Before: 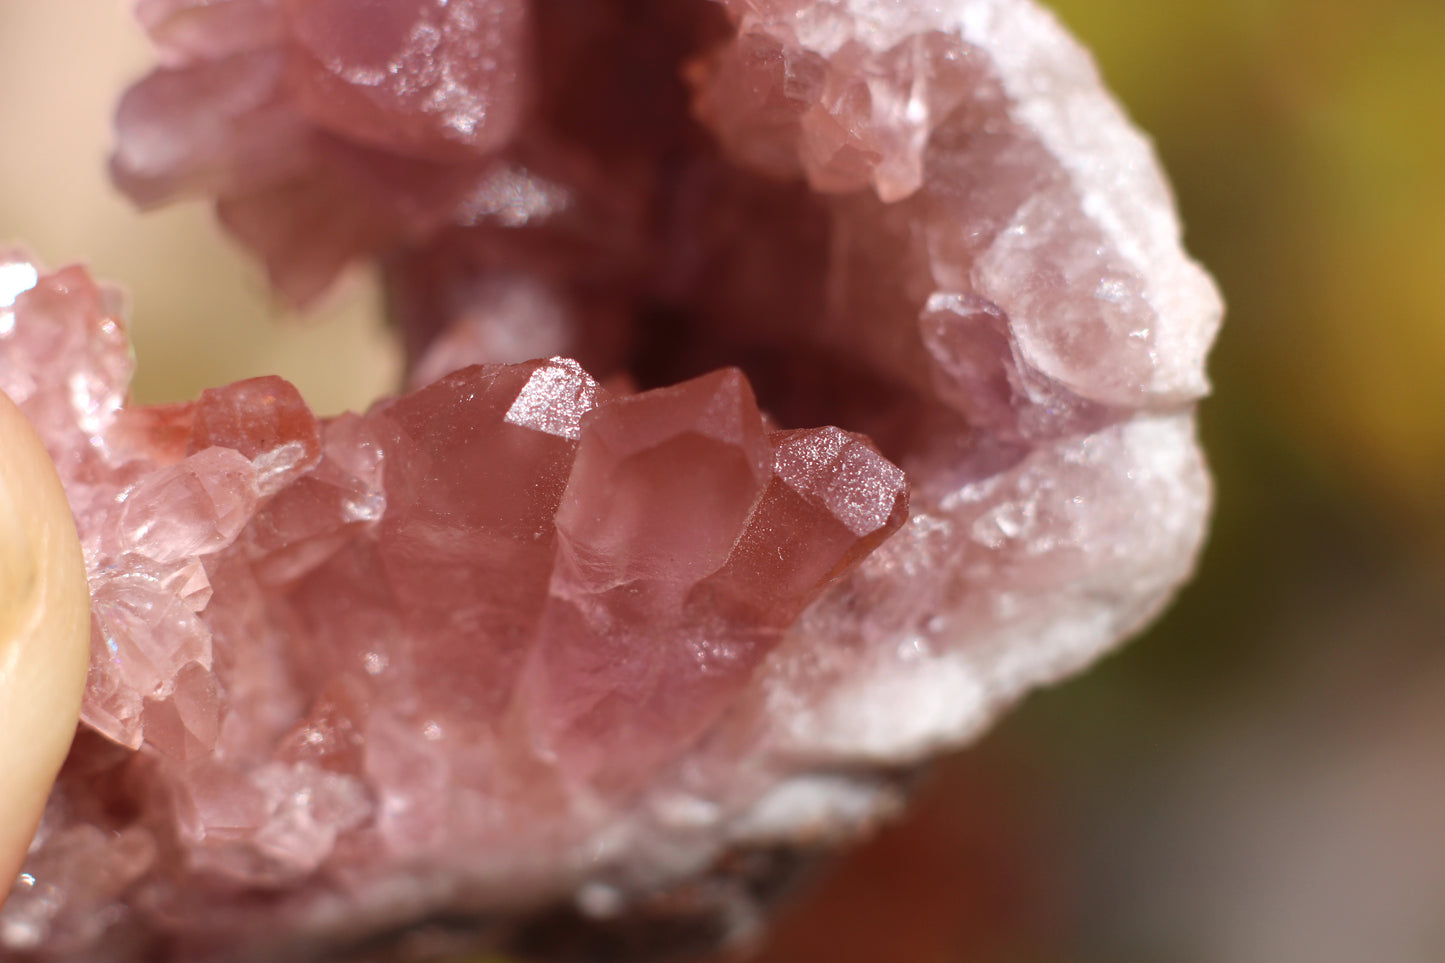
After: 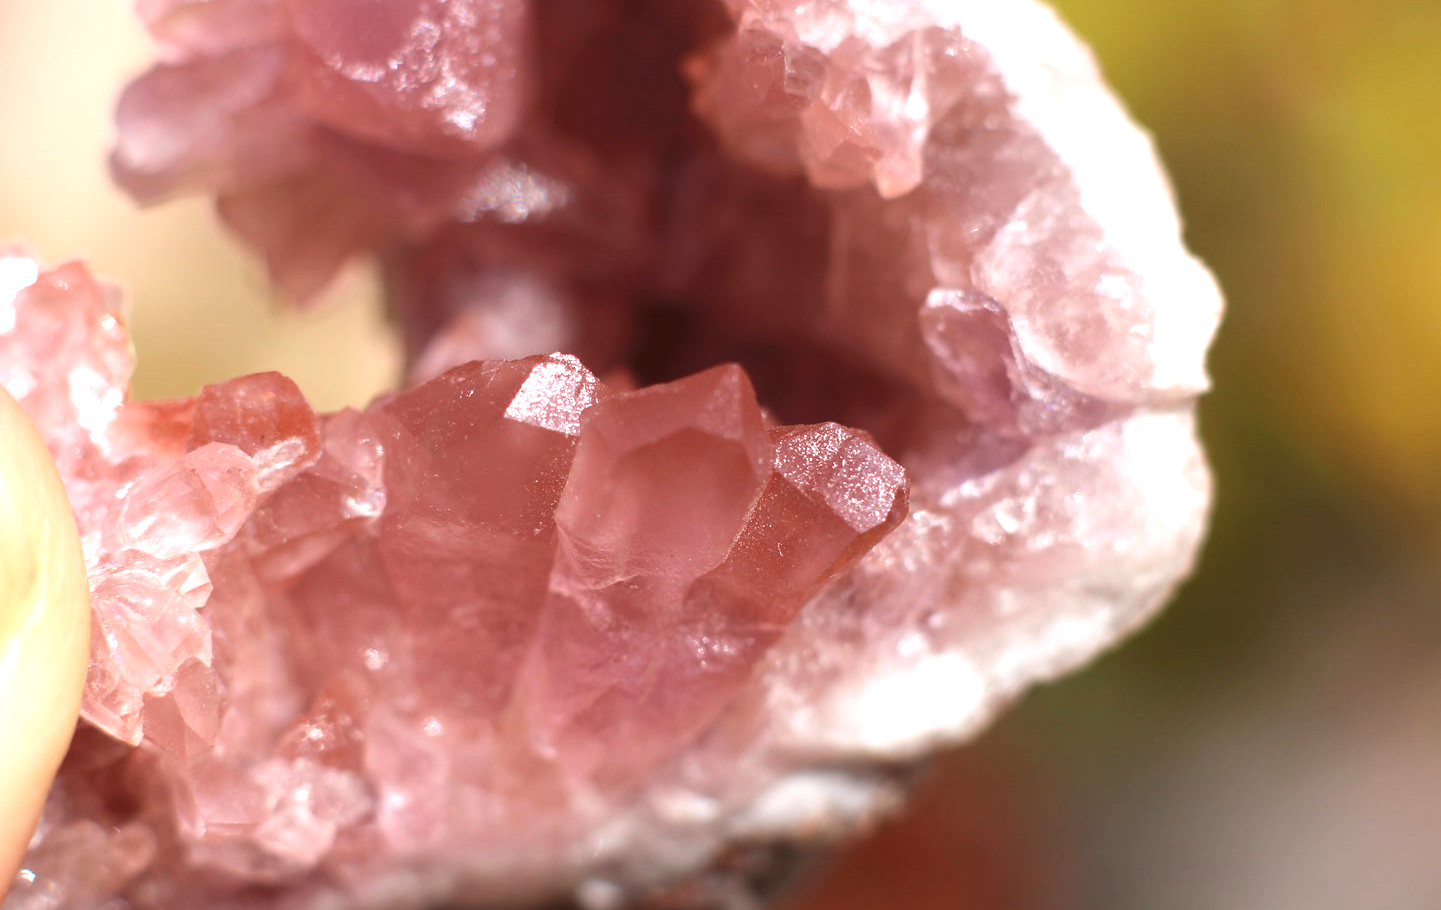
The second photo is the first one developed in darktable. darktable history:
crop: top 0.448%, right 0.264%, bottom 5.045%
exposure: black level correction 0, exposure 0.7 EV, compensate exposure bias true, compensate highlight preservation false
